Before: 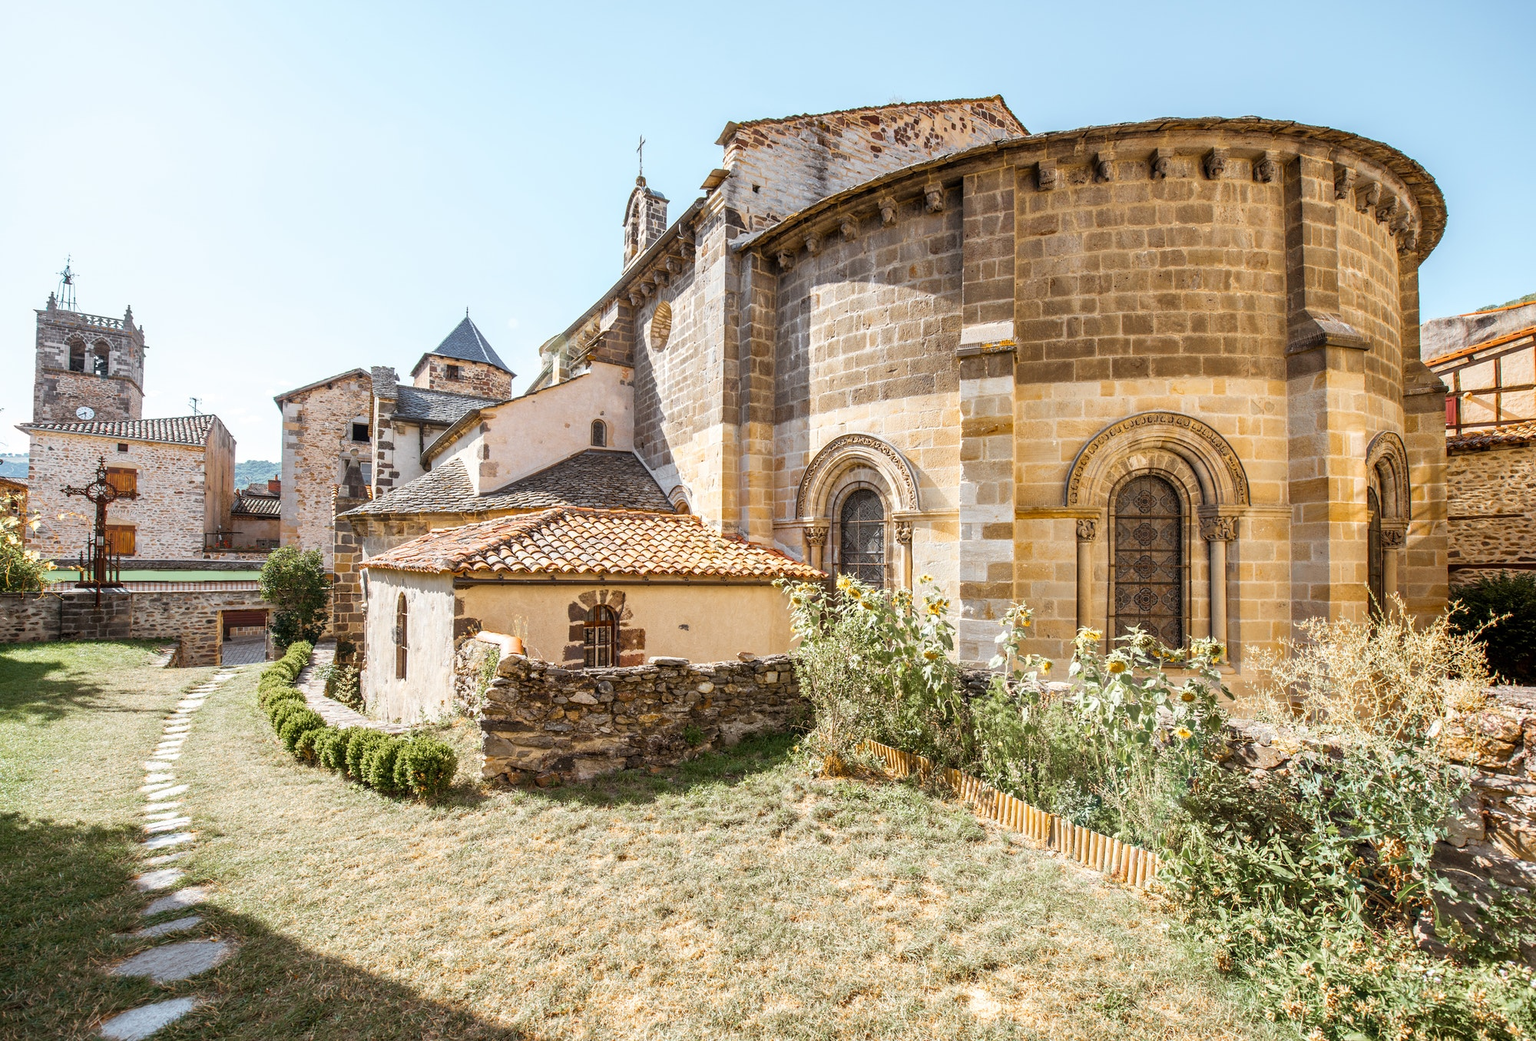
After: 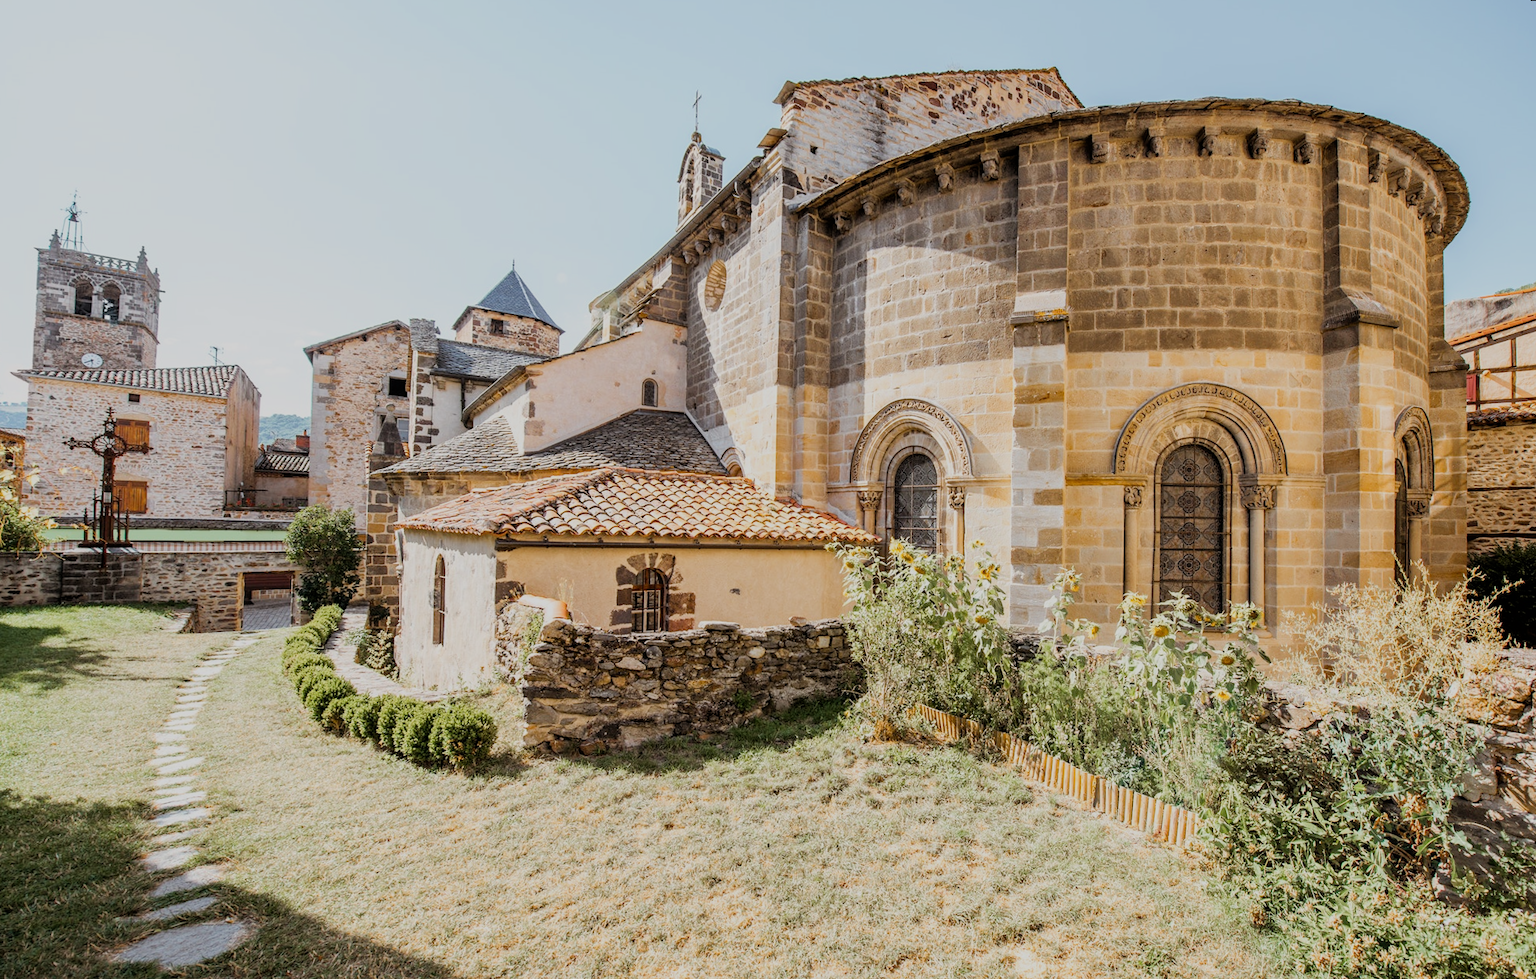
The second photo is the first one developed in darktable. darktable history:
rotate and perspective: rotation 0.679°, lens shift (horizontal) 0.136, crop left 0.009, crop right 0.991, crop top 0.078, crop bottom 0.95
filmic rgb: black relative exposure -8.54 EV, white relative exposure 5.52 EV, hardness 3.39, contrast 1.016
